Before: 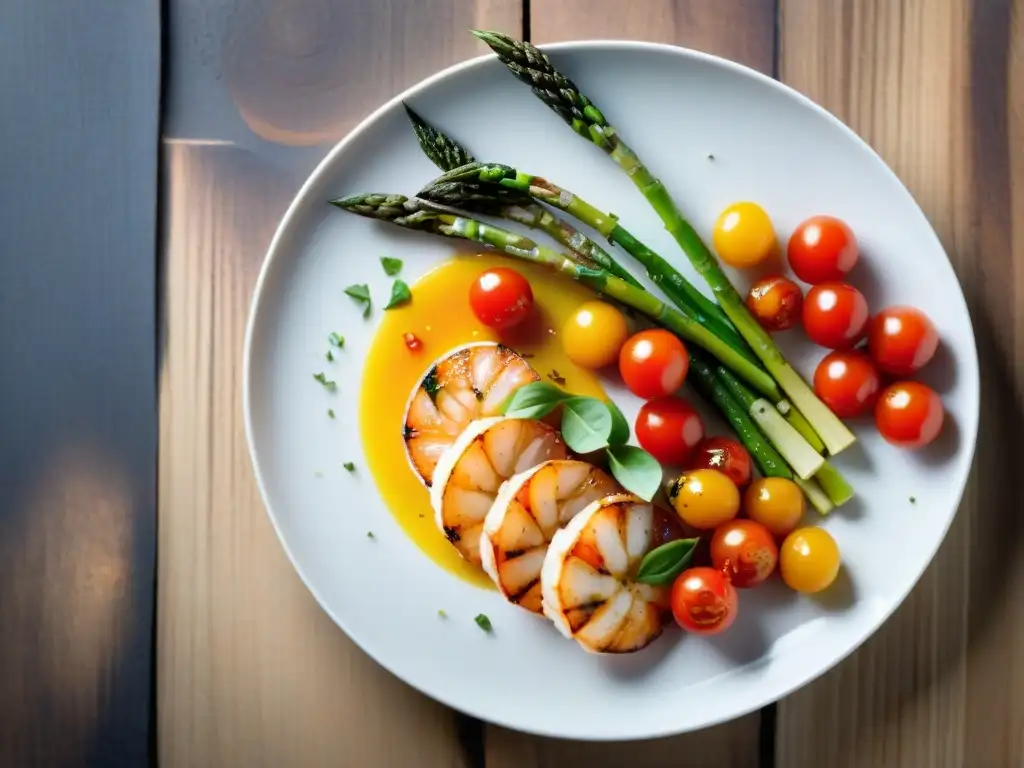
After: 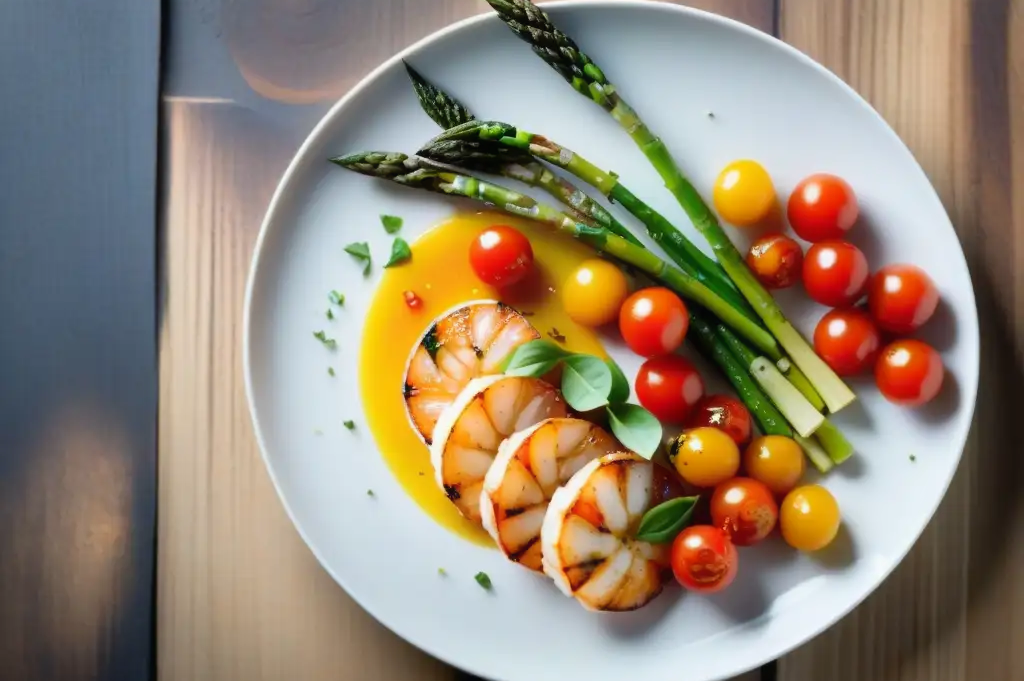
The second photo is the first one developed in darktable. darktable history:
contrast equalizer: y [[0.5, 0.504, 0.515, 0.527, 0.535, 0.534], [0.5 ×6], [0.491, 0.387, 0.179, 0.068, 0.068, 0.068], [0 ×5, 0.023], [0 ×6]], mix -0.981
crop and rotate: top 5.559%, bottom 5.681%
